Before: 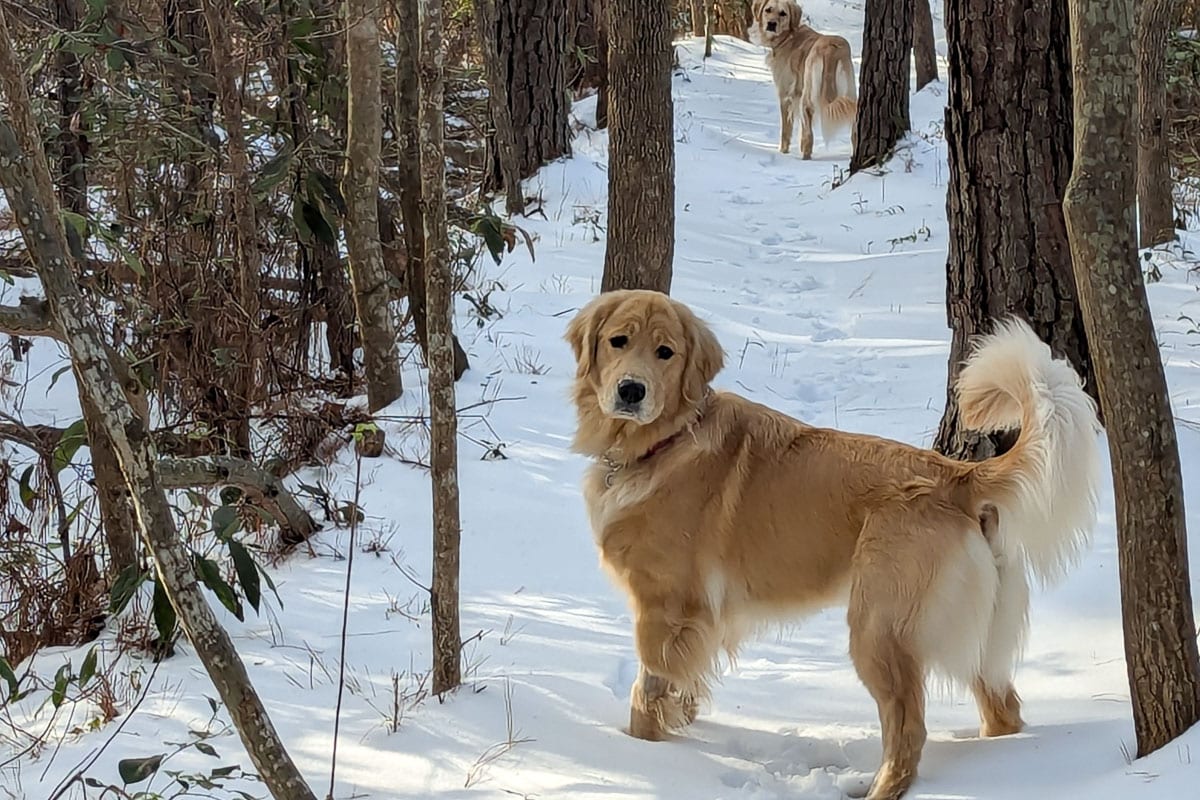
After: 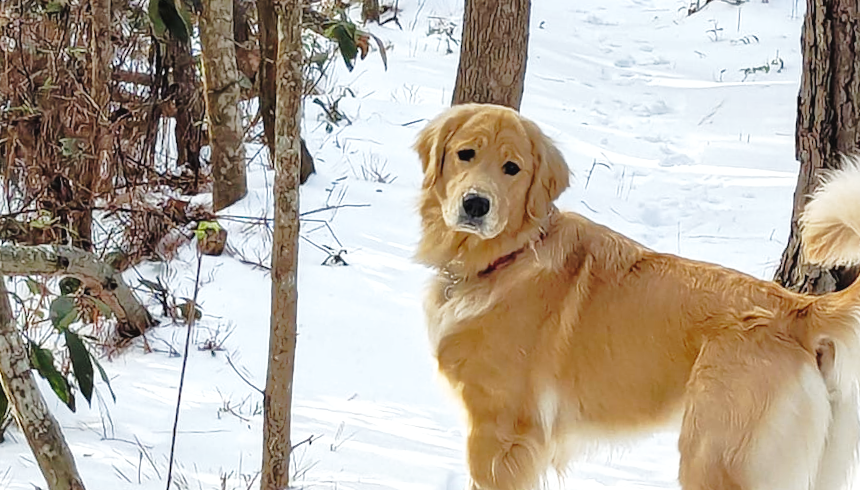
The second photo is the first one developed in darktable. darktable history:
base curve: curves: ch0 [(0, 0) (0.028, 0.03) (0.121, 0.232) (0.46, 0.748) (0.859, 0.968) (1, 1)], preserve colors none
exposure: black level correction -0.002, exposure 0.53 EV, compensate highlight preservation false
shadows and highlights: shadows 39.82, highlights -59.97
crop and rotate: angle -3.35°, left 9.84%, top 21.273%, right 12.325%, bottom 12.123%
